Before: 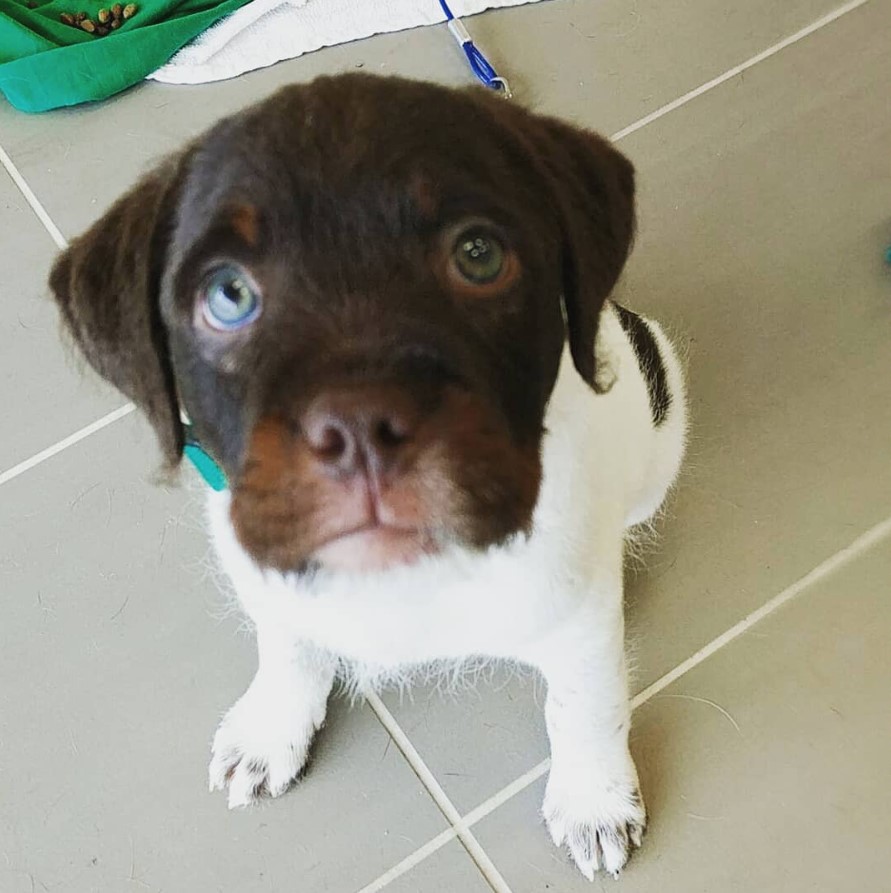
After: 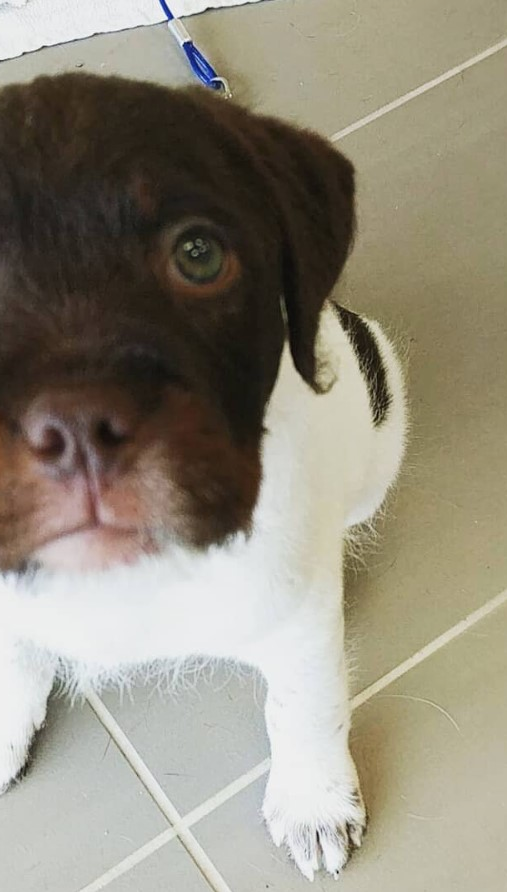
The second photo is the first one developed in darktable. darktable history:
crop: left 31.427%, top 0.012%, right 11.652%
shadows and highlights: radius 93.74, shadows -15.23, white point adjustment 0.172, highlights 32.97, compress 48.48%, soften with gaussian
